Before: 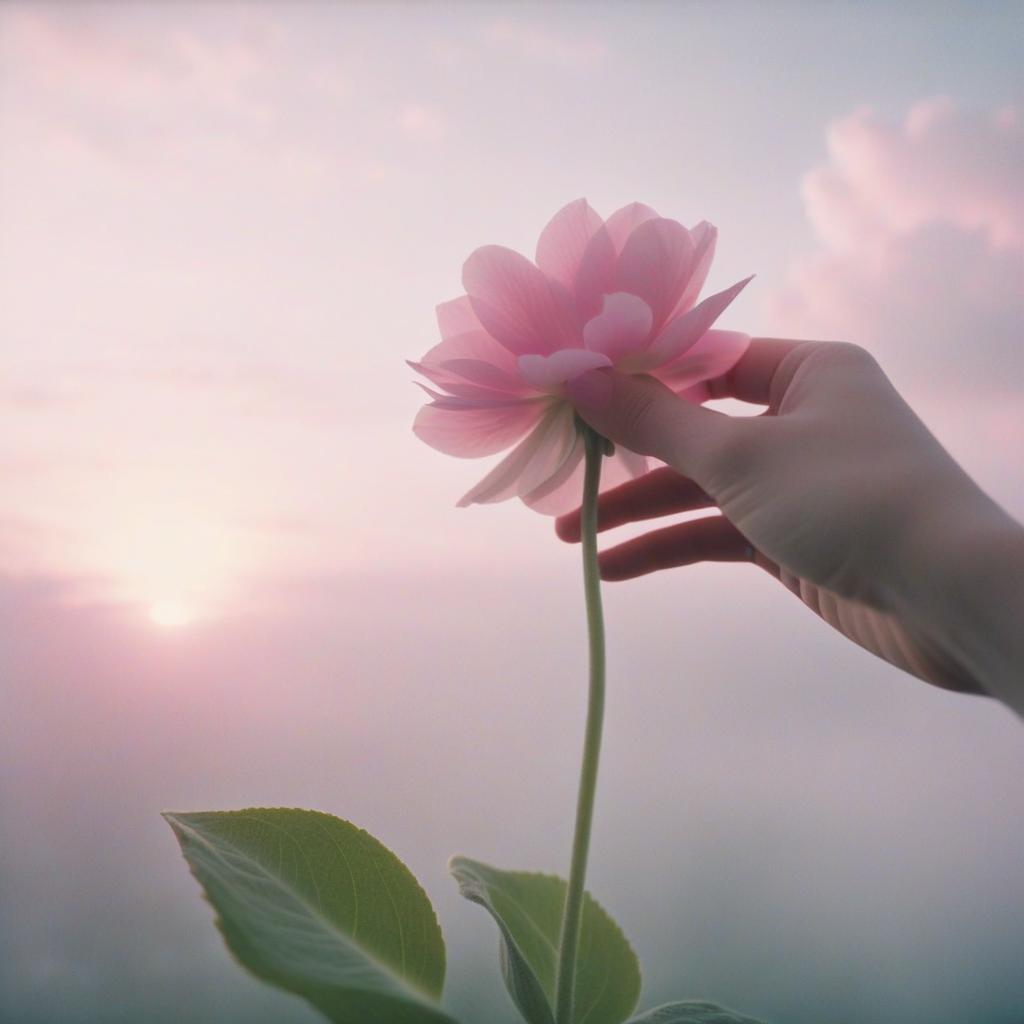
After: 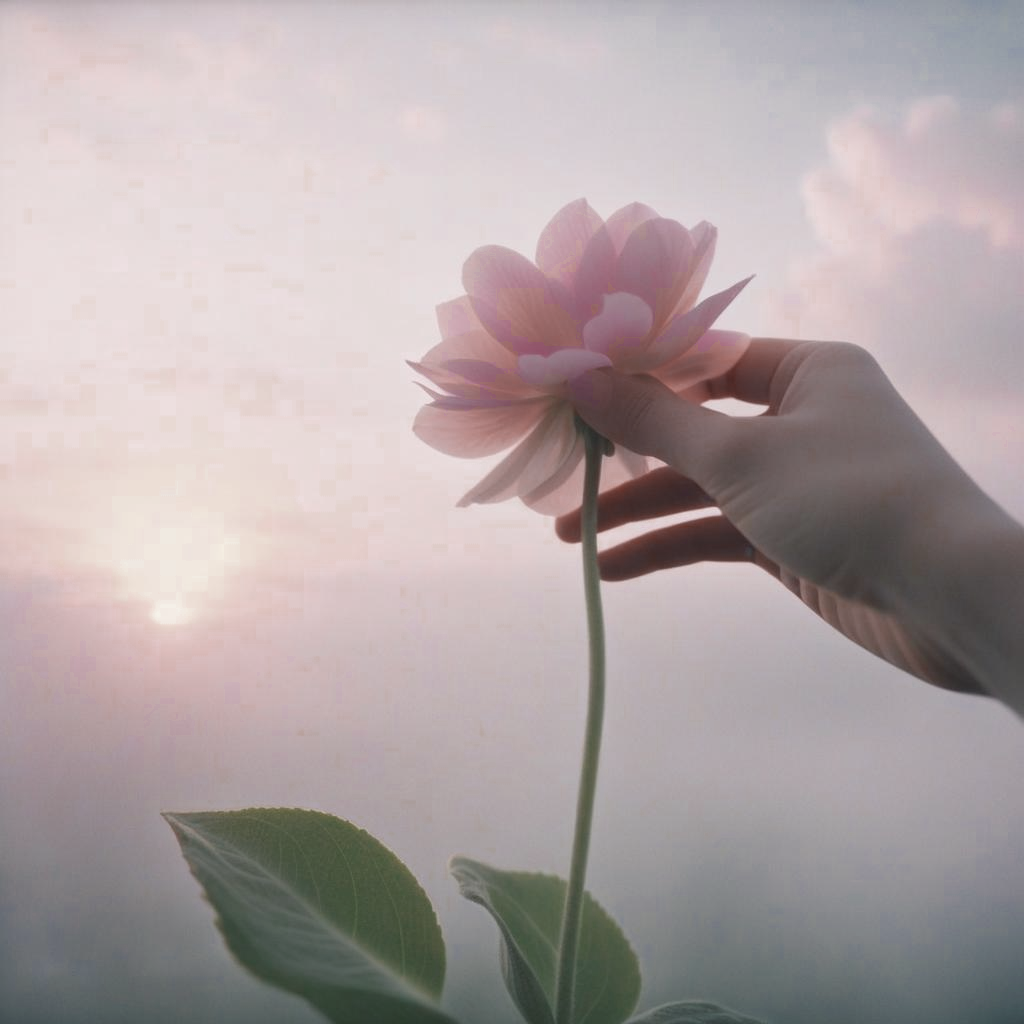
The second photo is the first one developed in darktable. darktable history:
color zones: curves: ch0 [(0, 0.5) (0.125, 0.4) (0.25, 0.5) (0.375, 0.4) (0.5, 0.4) (0.625, 0.35) (0.75, 0.35) (0.875, 0.5)]; ch1 [(0, 0.35) (0.125, 0.45) (0.25, 0.35) (0.375, 0.35) (0.5, 0.35) (0.625, 0.35) (0.75, 0.45) (0.875, 0.35)]; ch2 [(0, 0.6) (0.125, 0.5) (0.25, 0.5) (0.375, 0.6) (0.5, 0.6) (0.625, 0.5) (0.75, 0.5) (0.875, 0.5)], mix 28.19%
